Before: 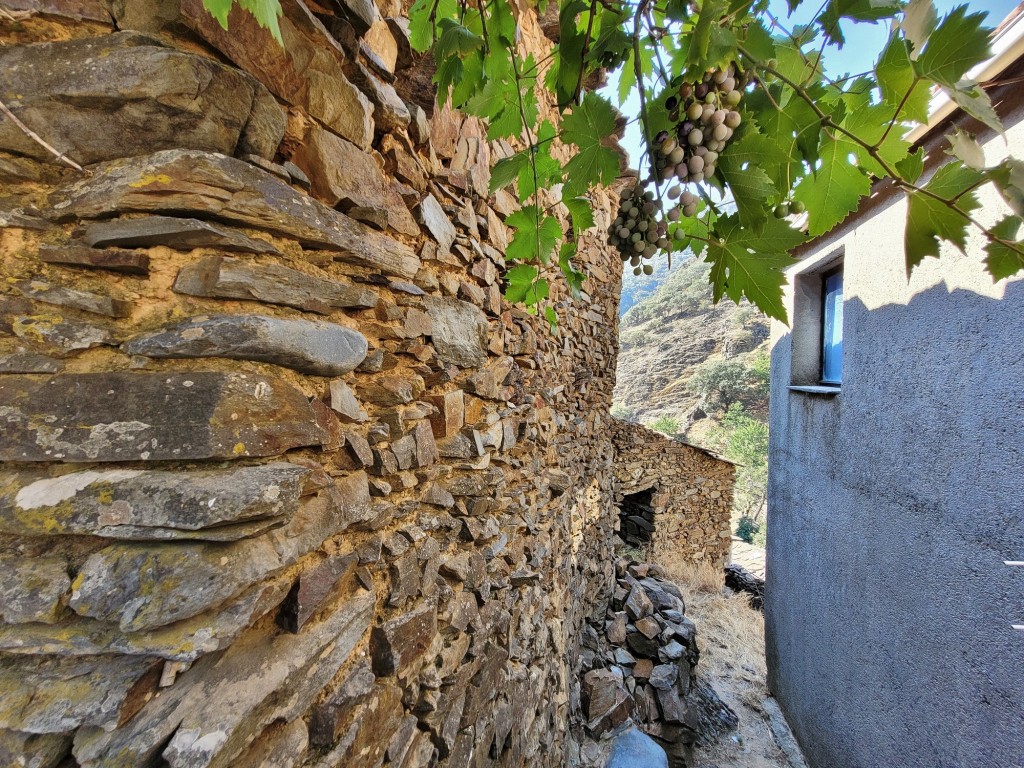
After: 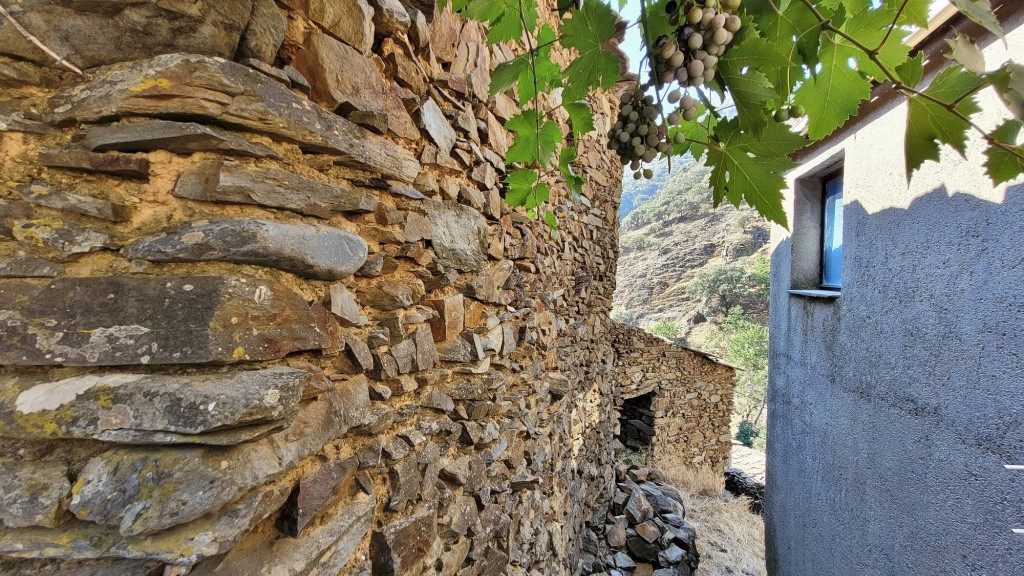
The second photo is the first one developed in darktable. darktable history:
contrast brightness saturation: saturation -0.05
crop and rotate: top 12.5%, bottom 12.5%
